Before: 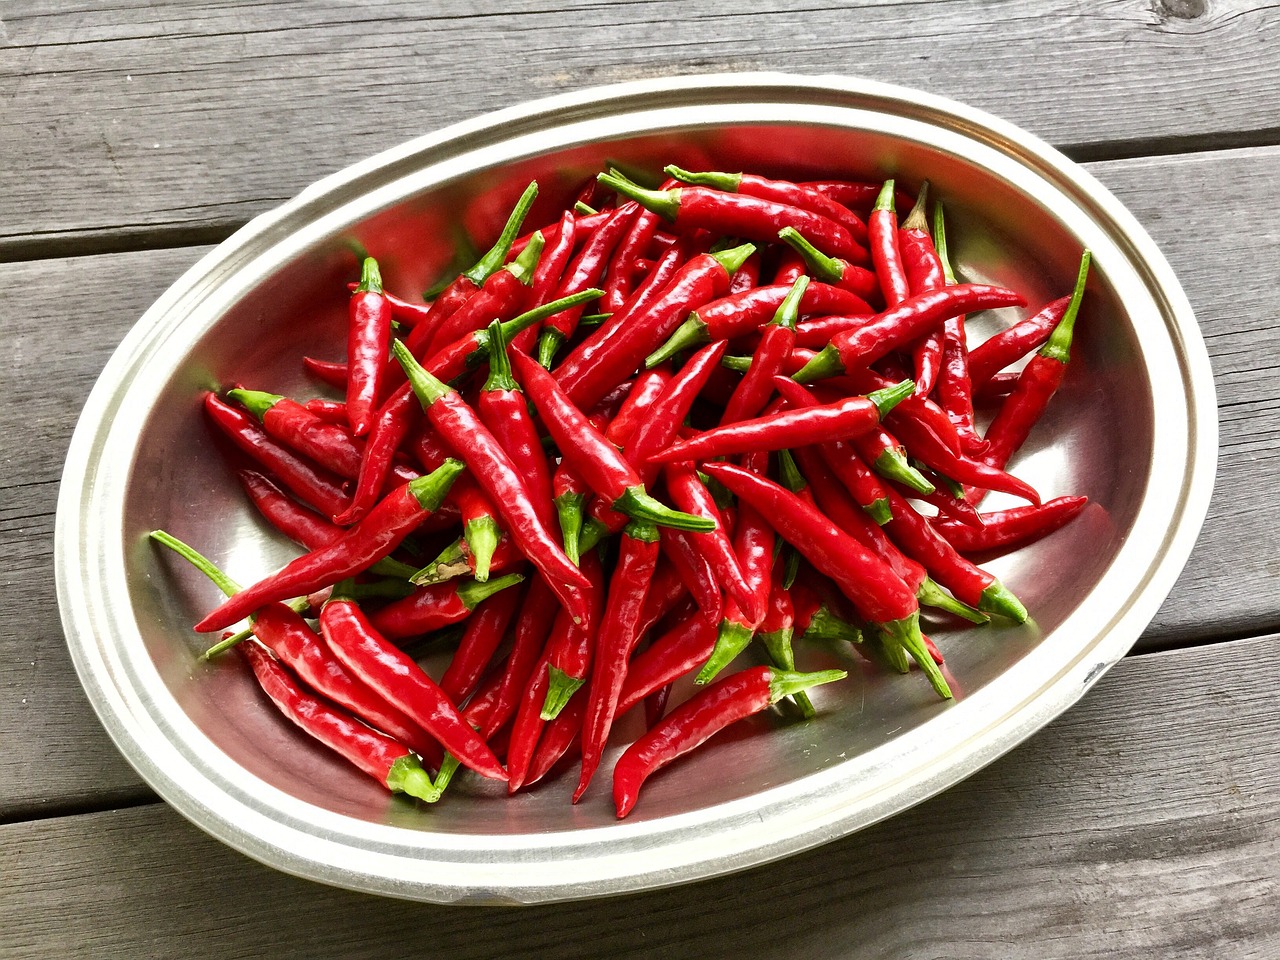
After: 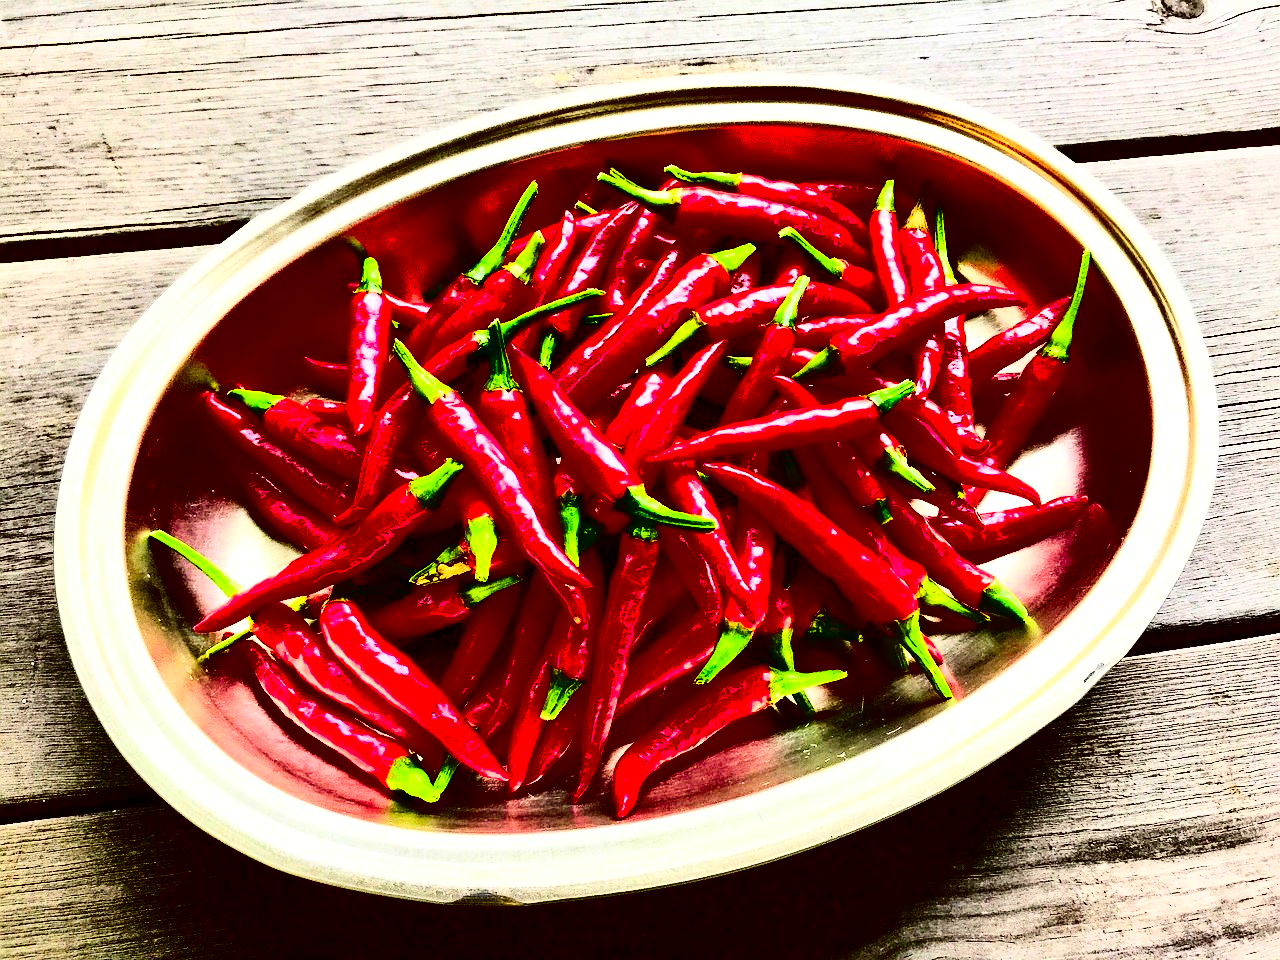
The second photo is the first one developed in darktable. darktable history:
base curve: curves: ch0 [(0, 0) (0.557, 0.834) (1, 1)]
contrast brightness saturation: contrast 0.77, brightness -1, saturation 1
